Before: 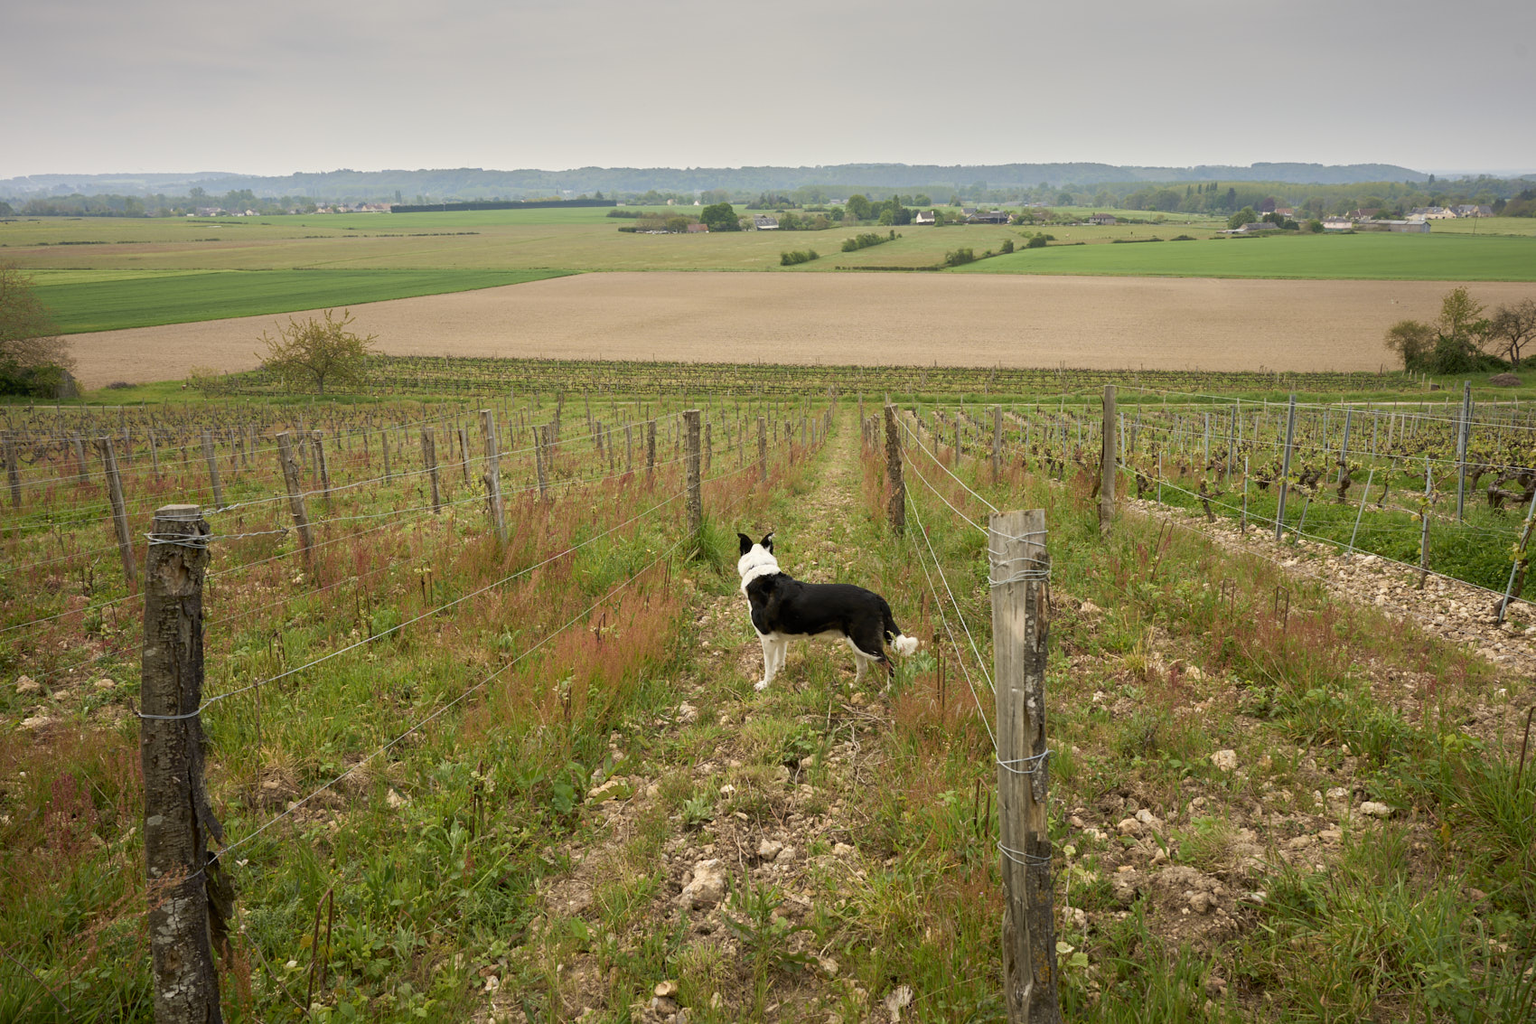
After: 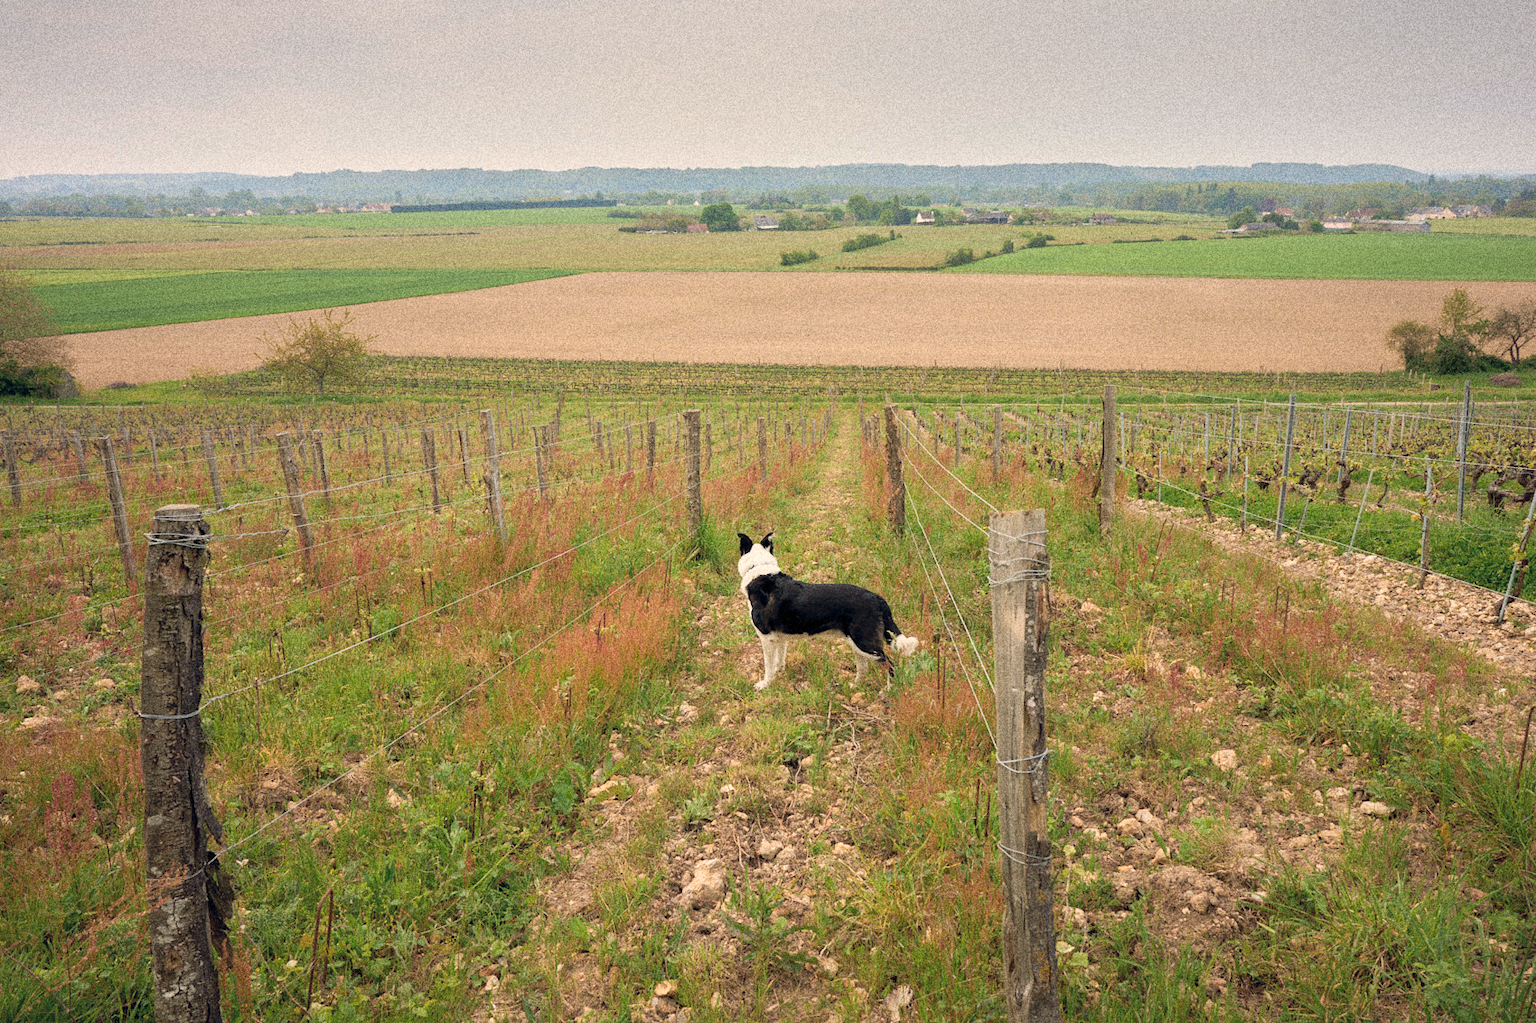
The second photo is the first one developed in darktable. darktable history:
grain: coarseness 14.49 ISO, strength 48.04%, mid-tones bias 35%
contrast brightness saturation: brightness 0.13
color balance rgb: shadows lift › hue 87.51°, highlights gain › chroma 1.62%, highlights gain › hue 55.1°, global offset › chroma 0.06%, global offset › hue 253.66°, linear chroma grading › global chroma 0.5%
